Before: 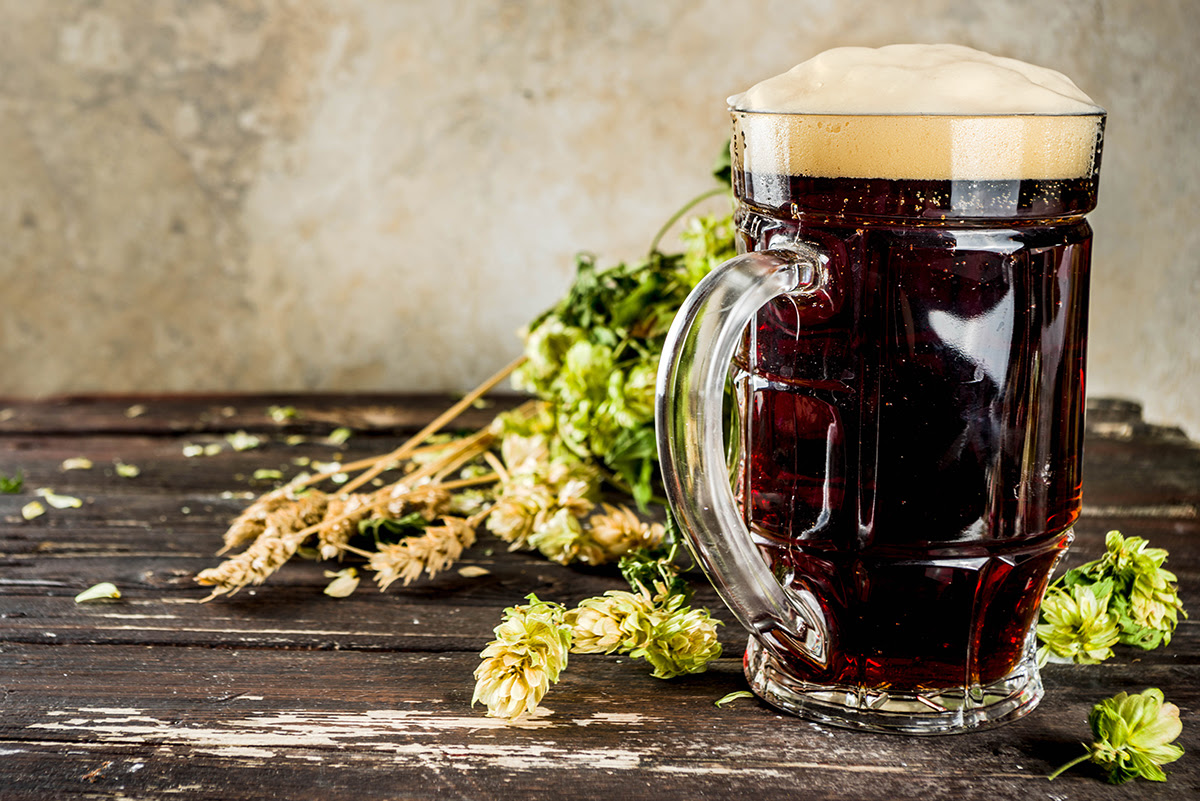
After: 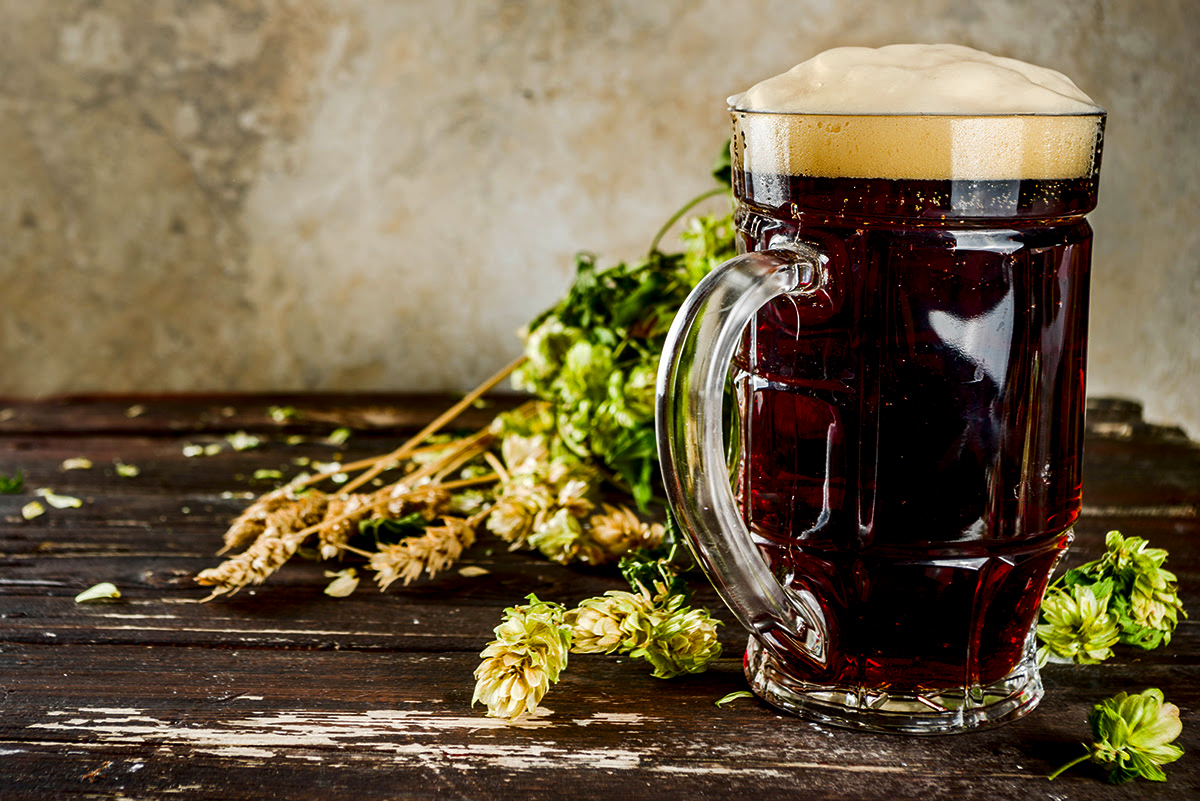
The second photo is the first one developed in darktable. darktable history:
contrast brightness saturation: brightness -0.249, saturation 0.2
